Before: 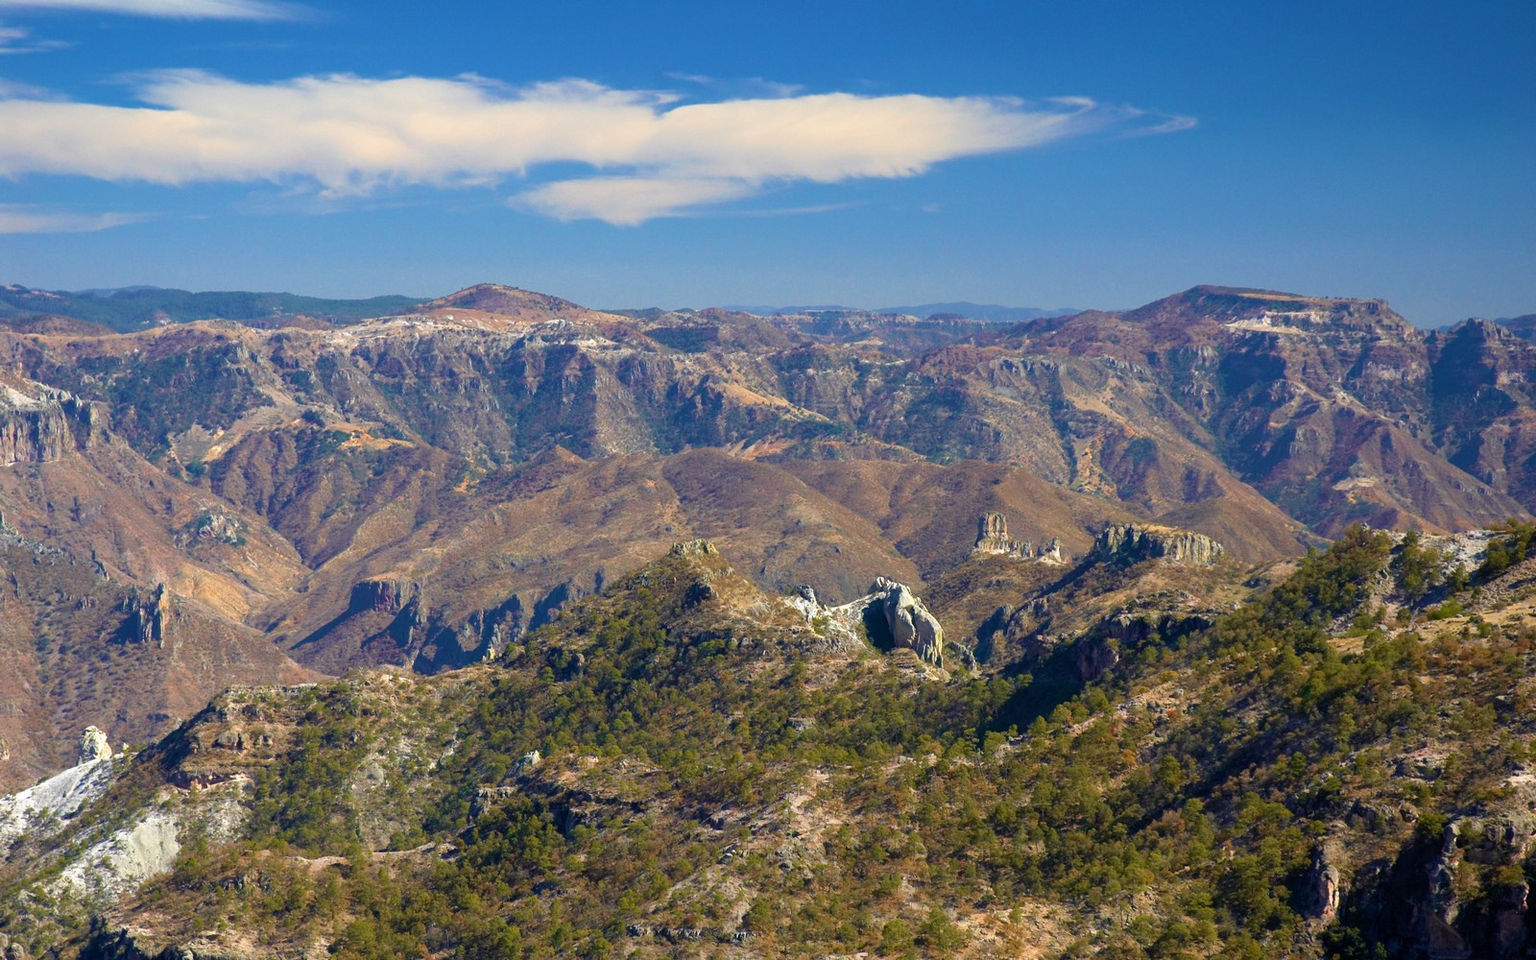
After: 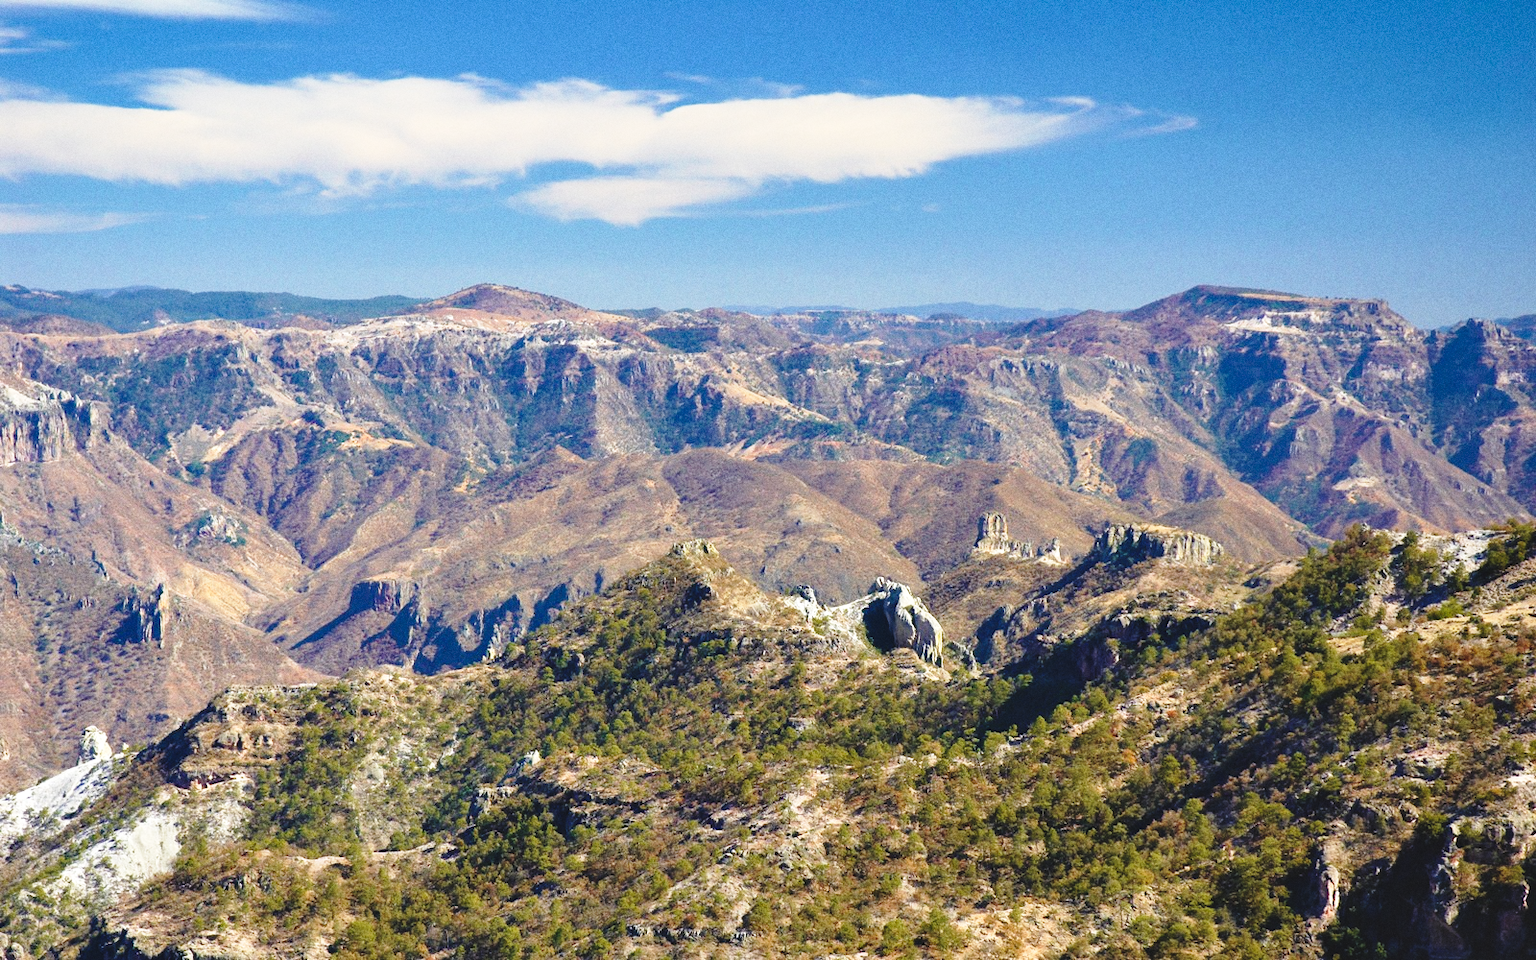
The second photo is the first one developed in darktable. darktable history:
contrast equalizer: y [[0.535, 0.543, 0.548, 0.548, 0.542, 0.532], [0.5 ×6], [0.5 ×6], [0 ×6], [0 ×6]]
base curve: curves: ch0 [(0, 0) (0.028, 0.03) (0.121, 0.232) (0.46, 0.748) (0.859, 0.968) (1, 1)], preserve colors none
grain: coarseness 0.09 ISO
exposure: black level correction -0.014, exposure -0.193 EV, compensate highlight preservation false
